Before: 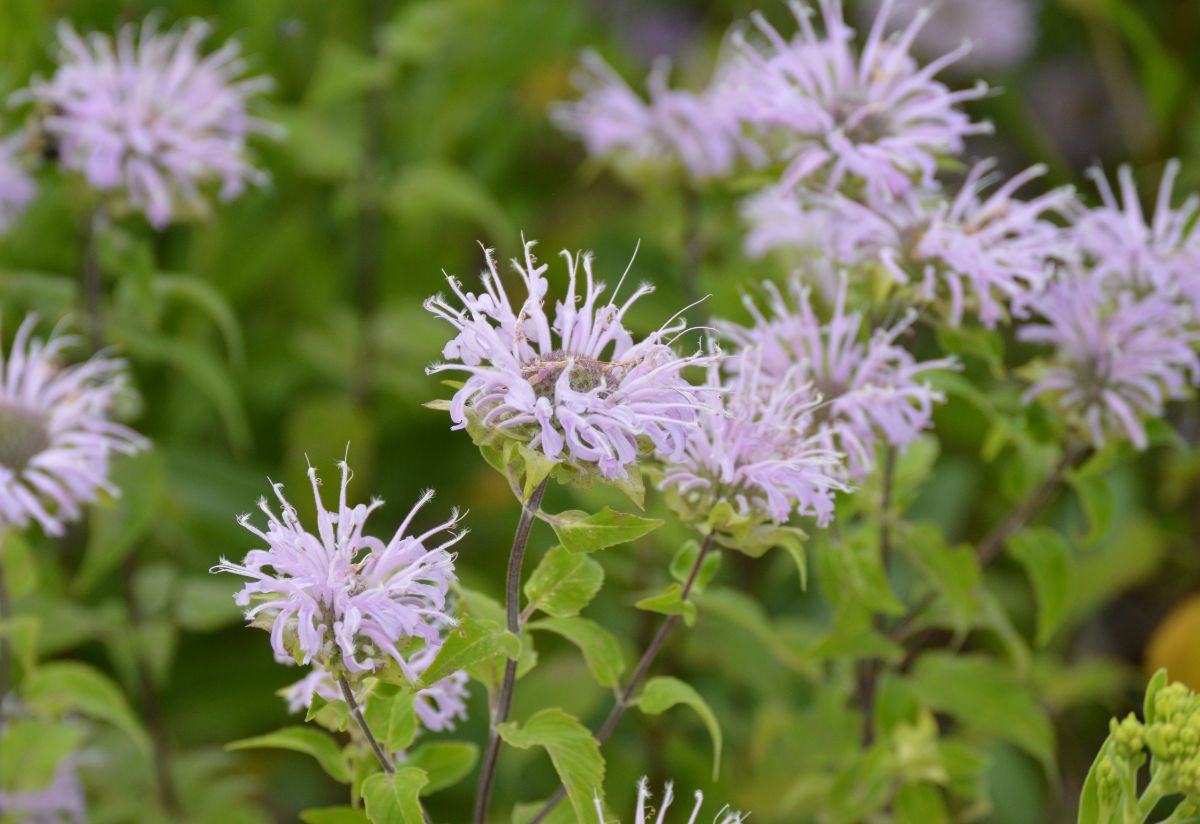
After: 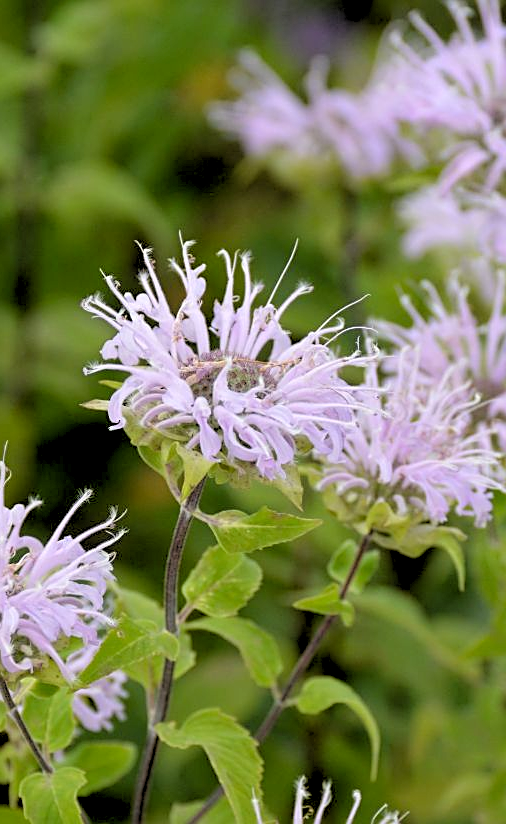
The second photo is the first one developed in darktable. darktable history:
crop: left 28.583%, right 29.231%
rgb levels: levels [[0.029, 0.461, 0.922], [0, 0.5, 1], [0, 0.5, 1]]
sharpen: on, module defaults
exposure: black level correction 0.005, exposure 0.014 EV, compensate highlight preservation false
